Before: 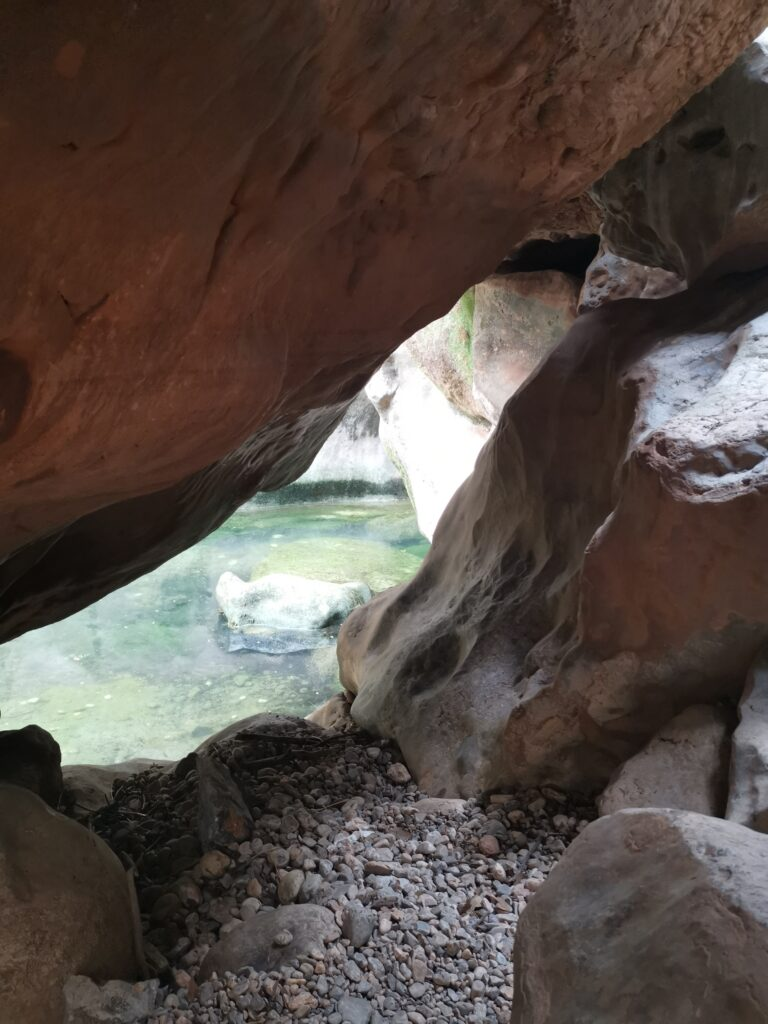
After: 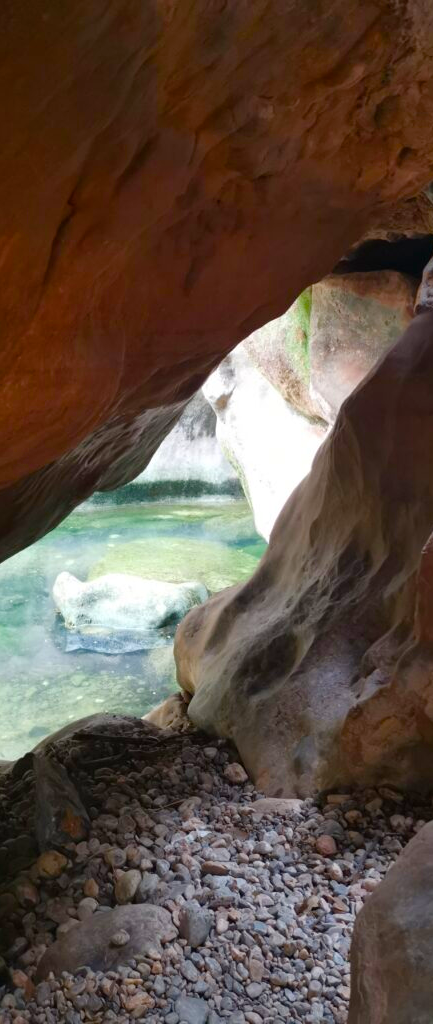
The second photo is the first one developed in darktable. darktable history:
crop: left 21.253%, right 22.321%
color balance rgb: linear chroma grading › global chroma 9.674%, perceptual saturation grading › global saturation 34.904%, perceptual saturation grading › highlights -29.867%, perceptual saturation grading › shadows 35.334%, global vibrance 20%
